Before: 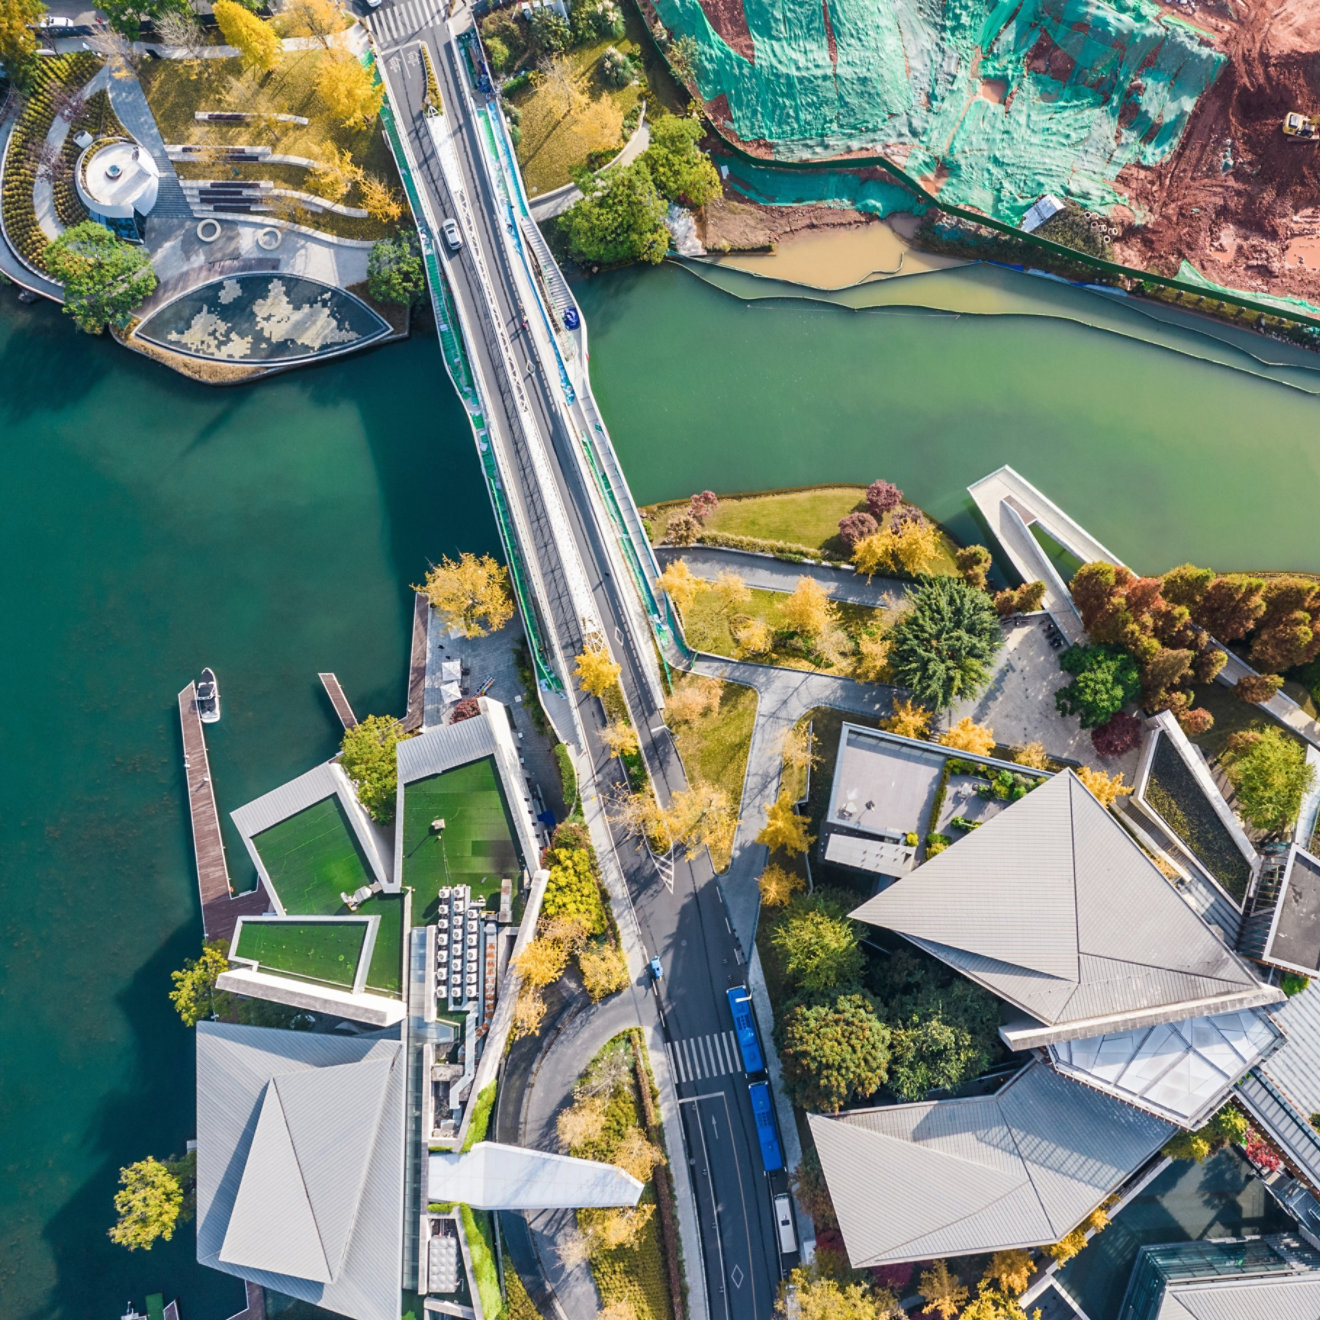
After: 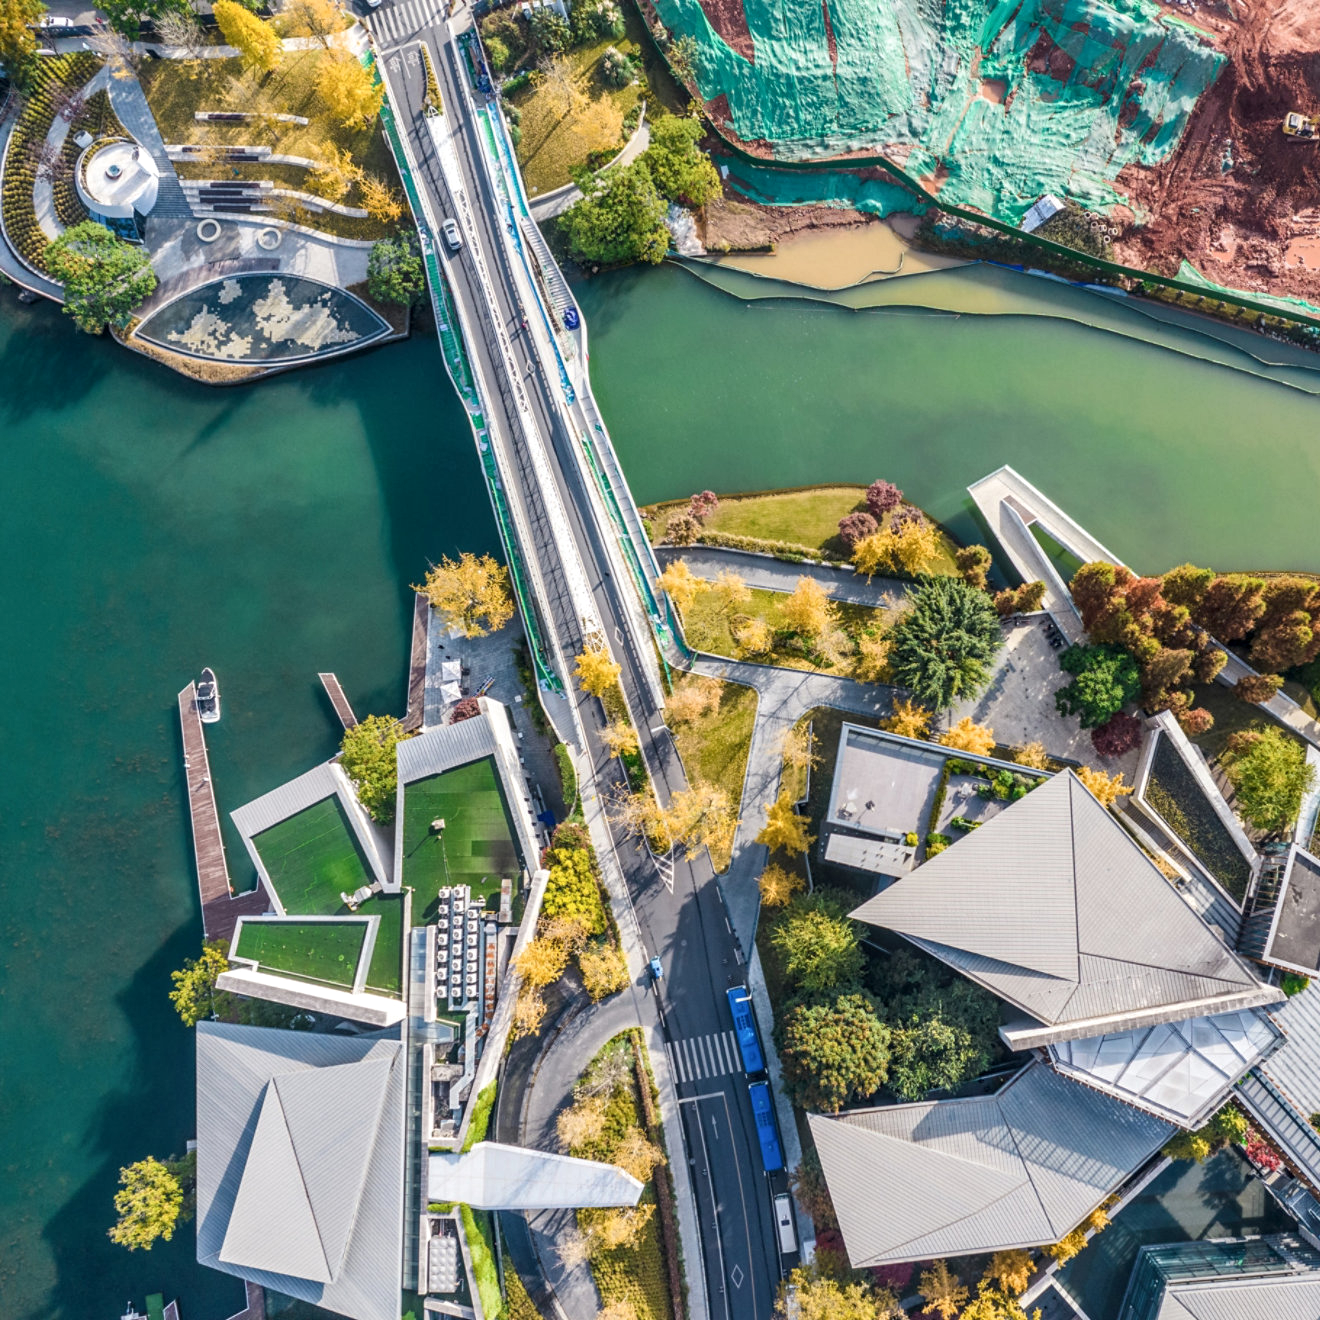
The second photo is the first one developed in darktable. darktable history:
local contrast: on, module defaults
shadows and highlights: shadows 34.18, highlights -34.79, soften with gaussian
